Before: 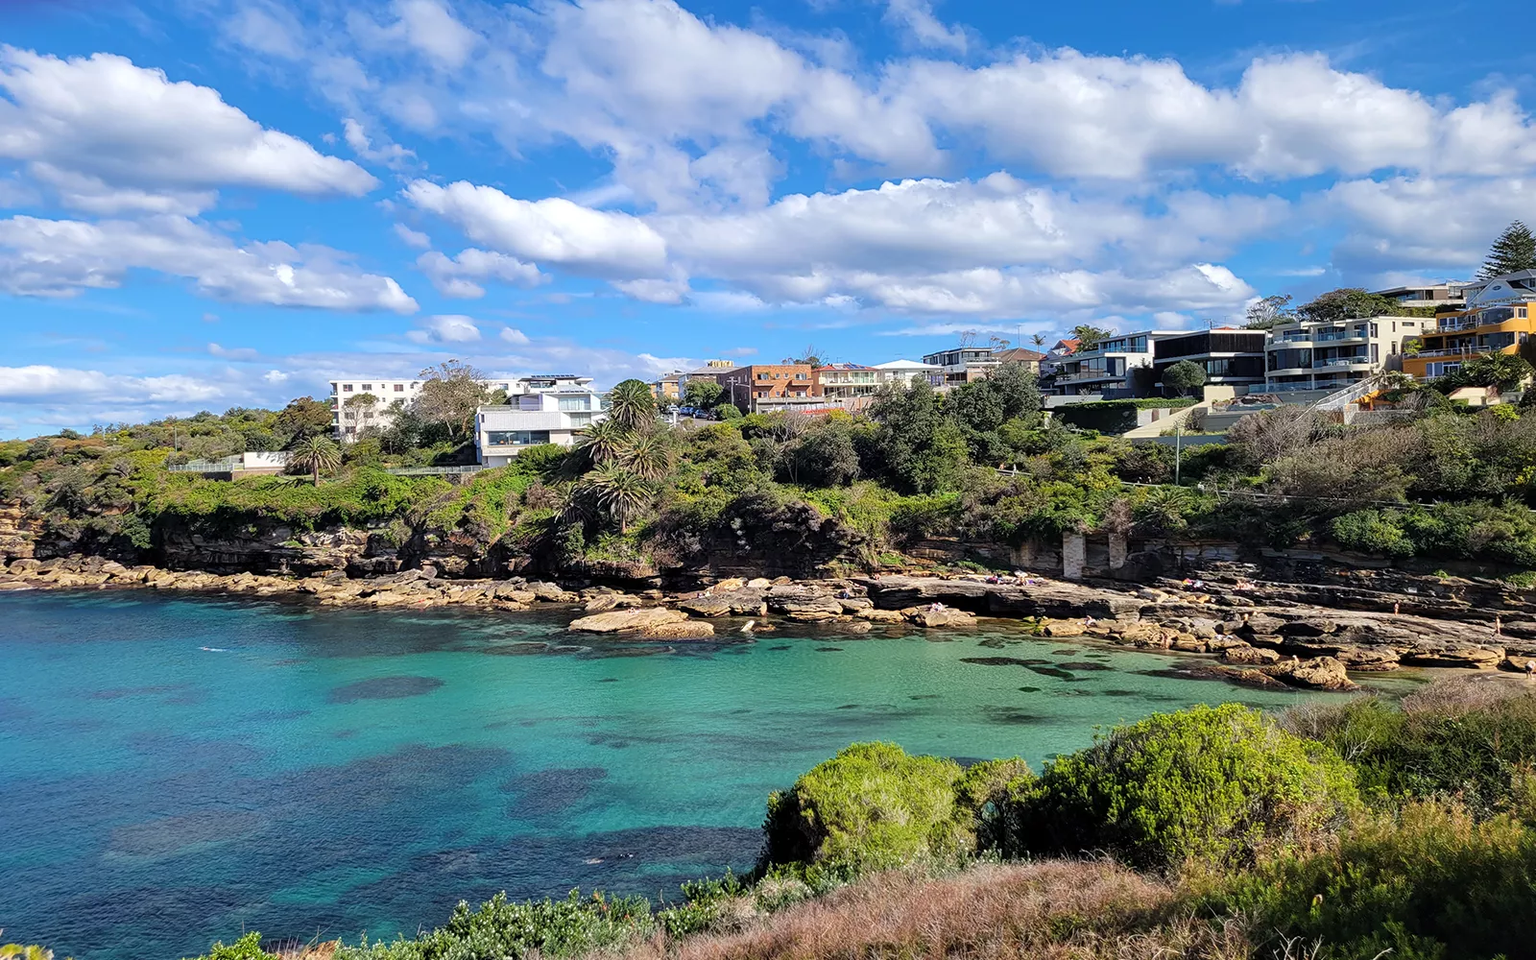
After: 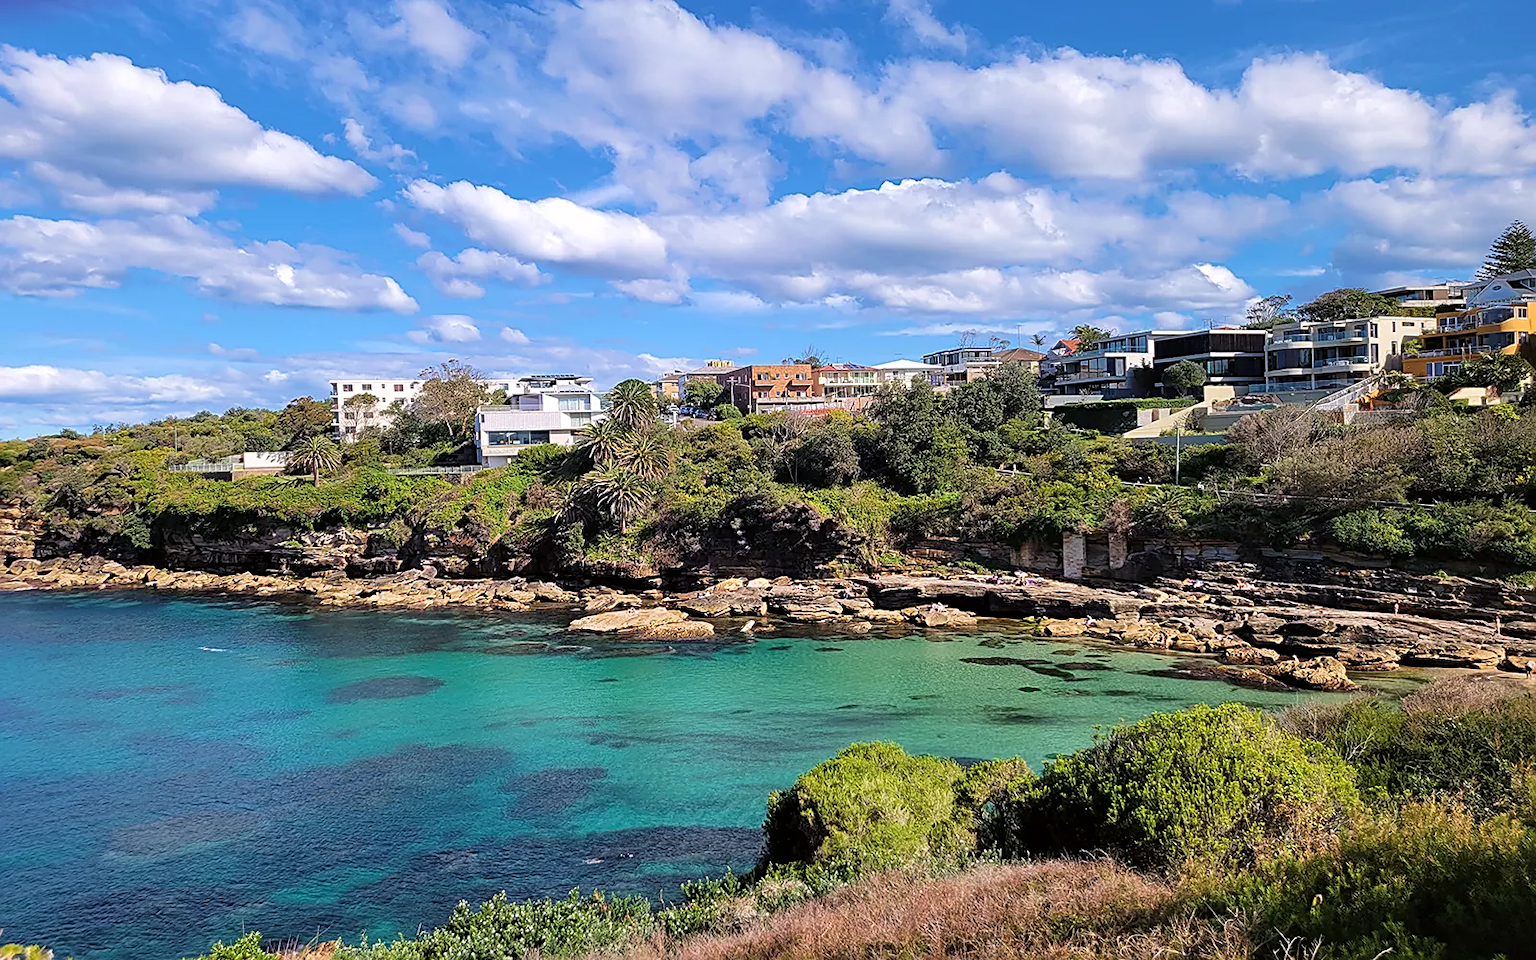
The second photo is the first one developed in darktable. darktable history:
velvia: on, module defaults
color correction: highlights a* 2.97, highlights b* -1.12, shadows a* -0.099, shadows b* 1.93, saturation 0.983
sharpen: on, module defaults
